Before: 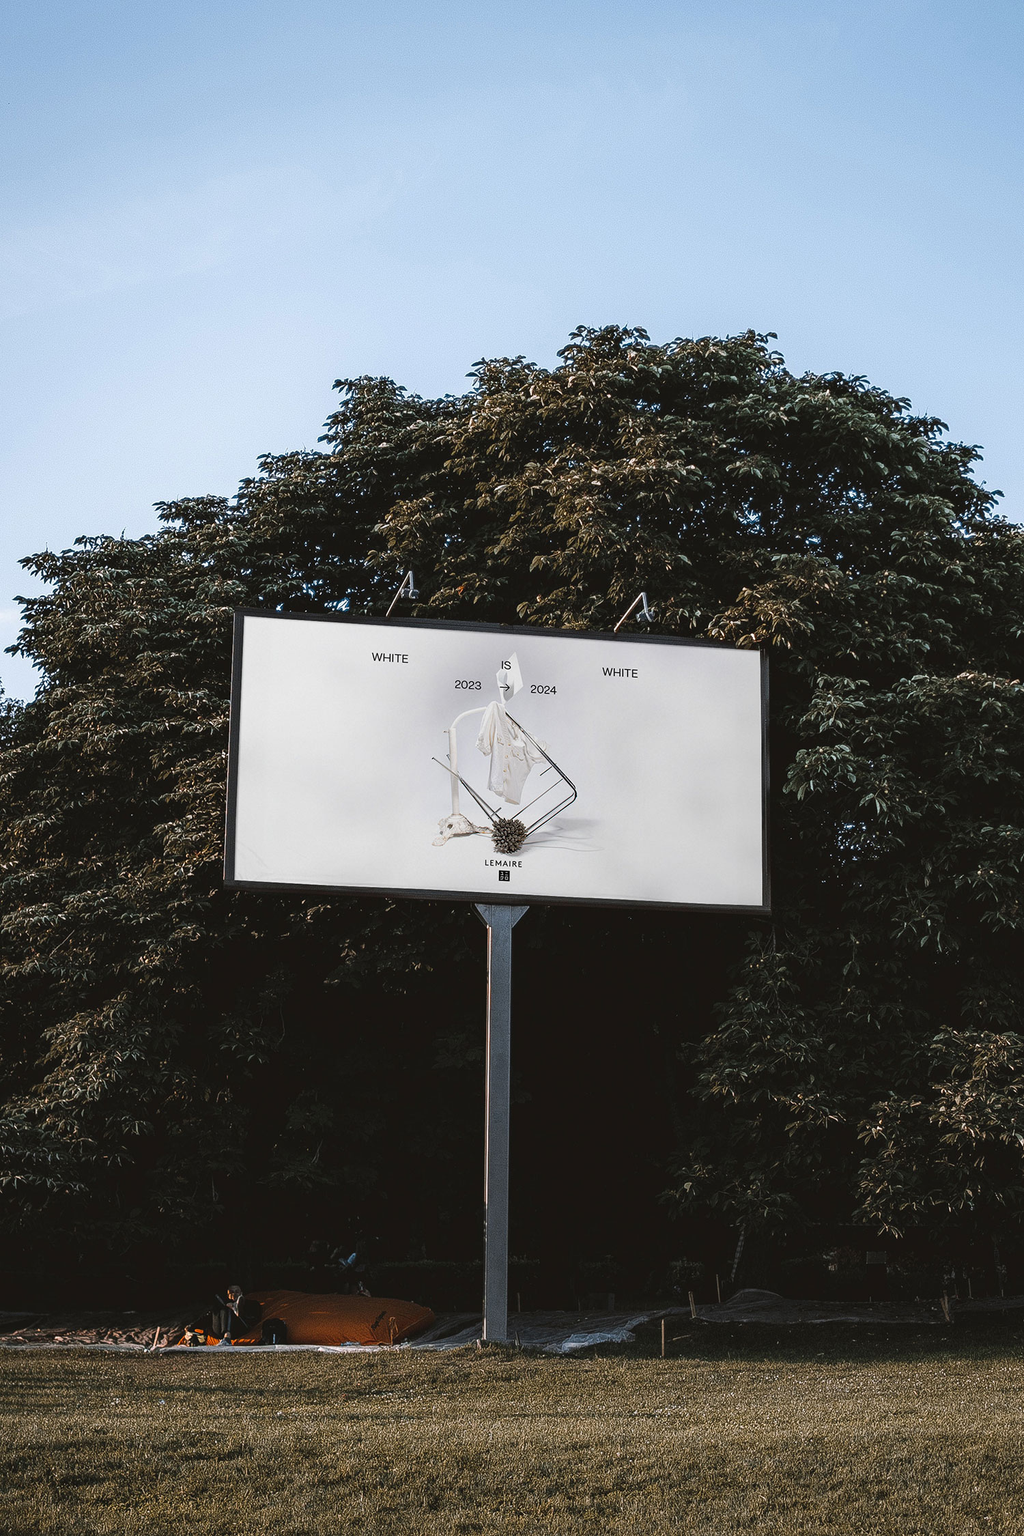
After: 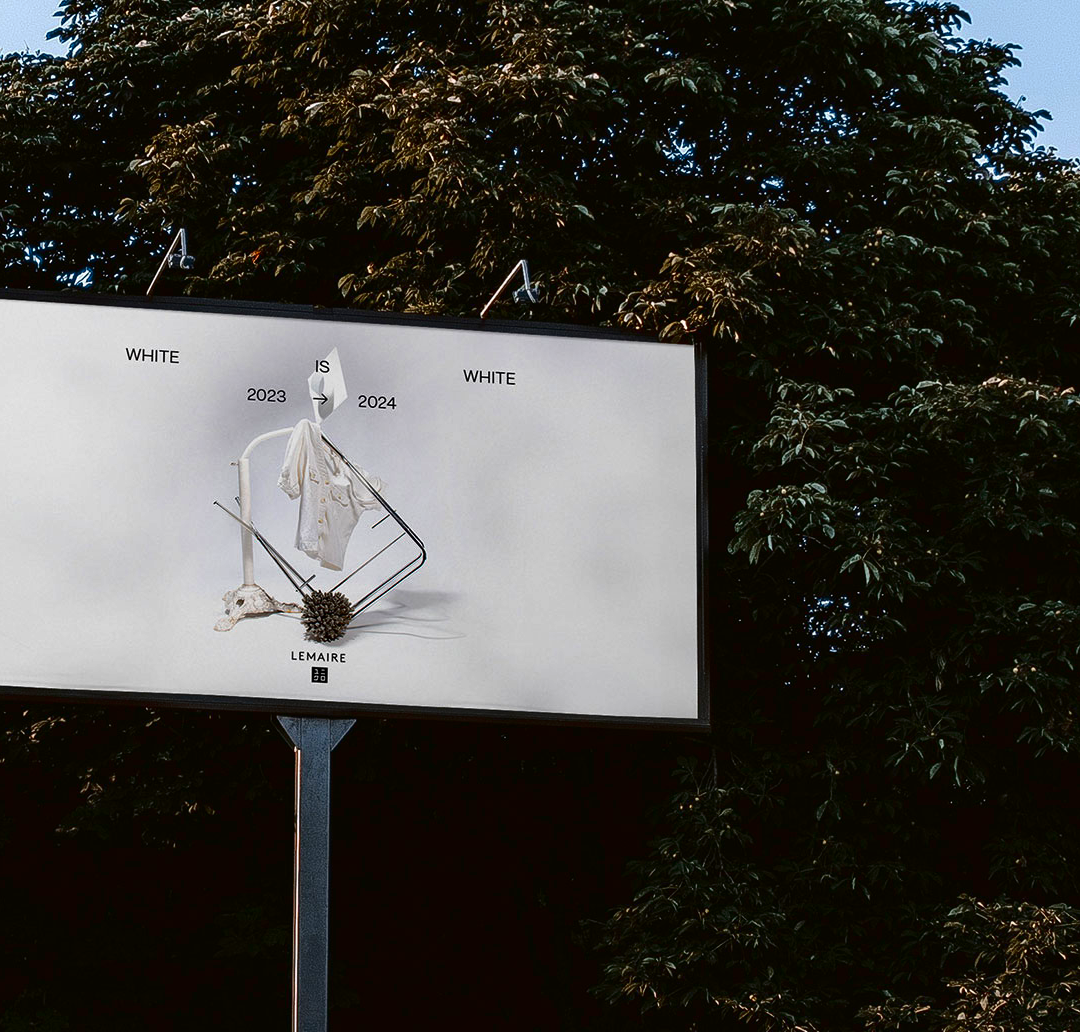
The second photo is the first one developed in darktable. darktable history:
crop and rotate: left 27.938%, top 27.046%, bottom 27.046%
shadows and highlights: shadows 30
contrast brightness saturation: contrast 0.22, brightness -0.19, saturation 0.24
